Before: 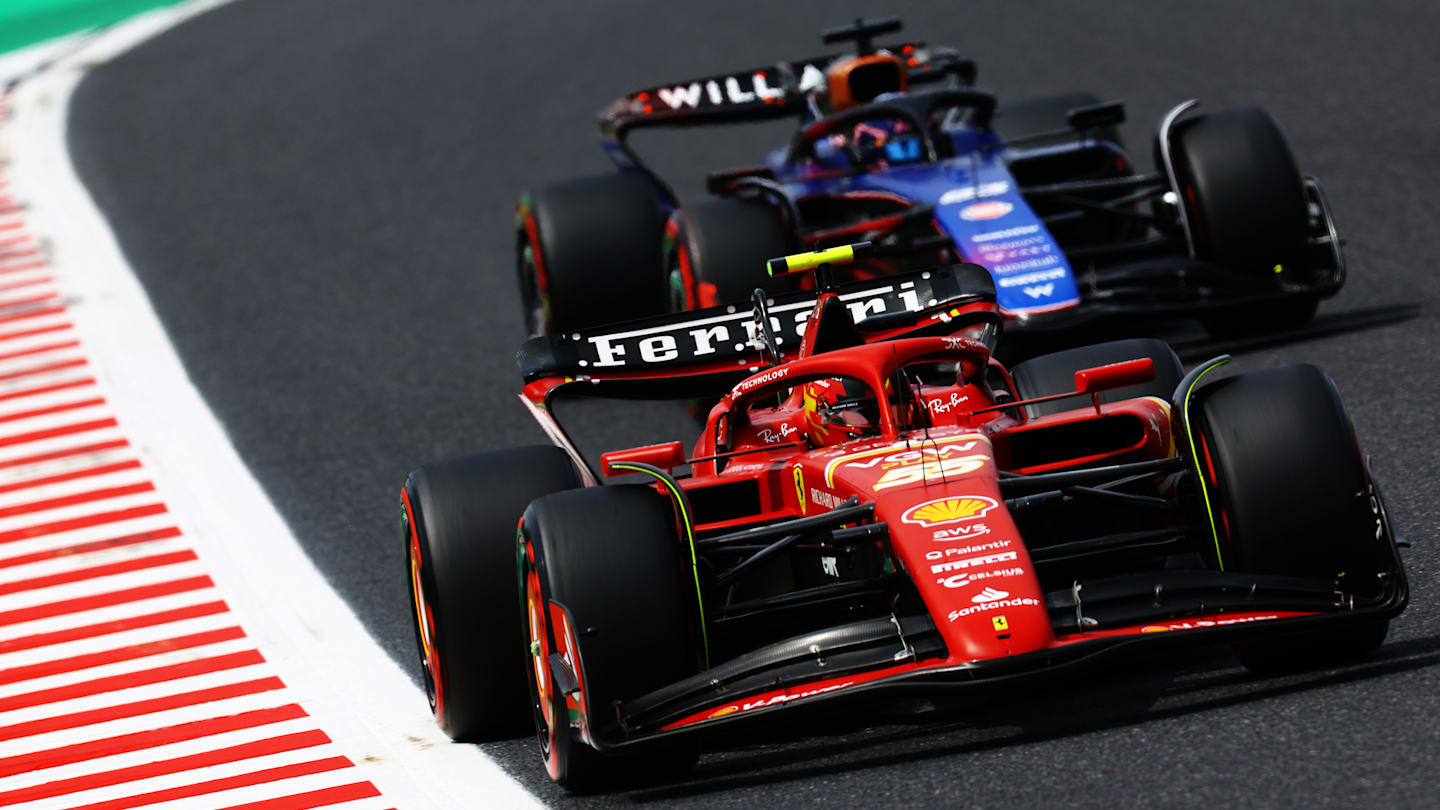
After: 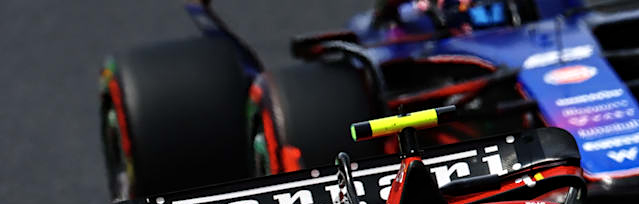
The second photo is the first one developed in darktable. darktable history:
exposure: compensate exposure bias true, compensate highlight preservation false
crop: left 28.918%, top 16.821%, right 26.678%, bottom 57.883%
shadows and highlights: shadows 13.83, white point adjustment 1.24, soften with gaussian
contrast equalizer: y [[0.502, 0.505, 0.512, 0.529, 0.564, 0.588], [0.5 ×6], [0.502, 0.505, 0.512, 0.529, 0.564, 0.588], [0, 0.001, 0.001, 0.004, 0.008, 0.011], [0, 0.001, 0.001, 0.004, 0.008, 0.011]]
